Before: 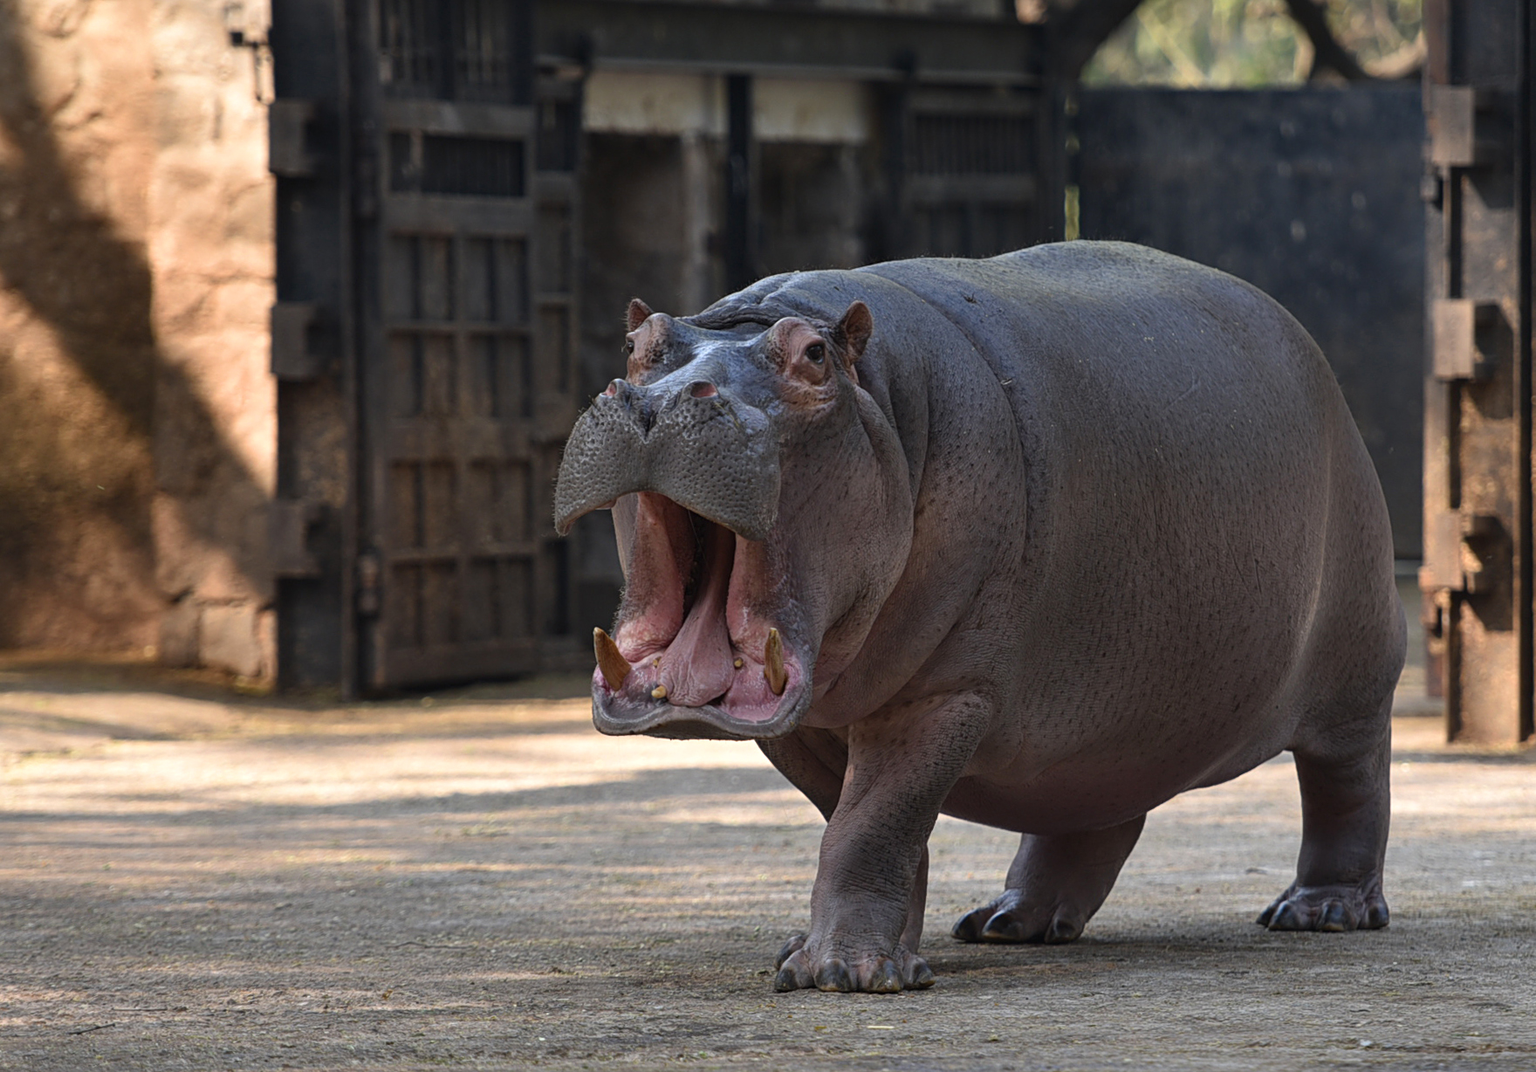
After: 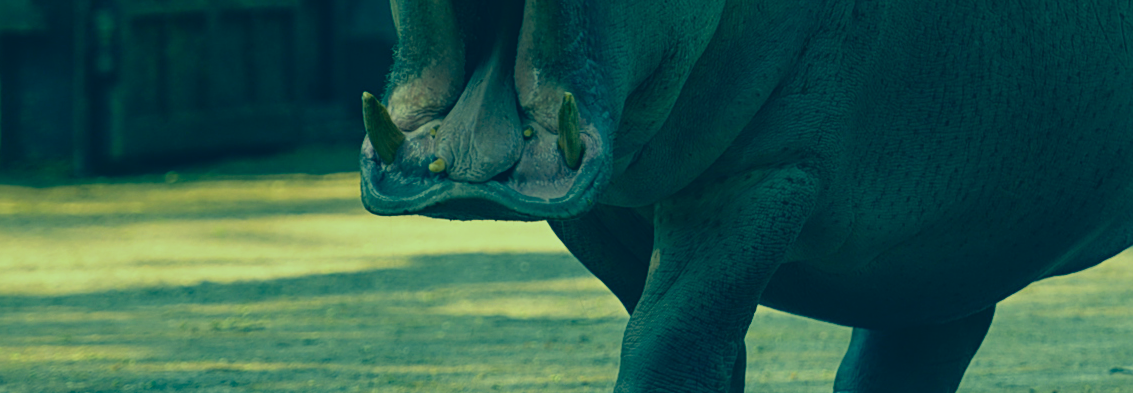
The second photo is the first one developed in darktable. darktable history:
exposure: exposure -0.582 EV, compensate highlight preservation false
crop: left 18.091%, top 51.13%, right 17.525%, bottom 16.85%
color correction: highlights a* -15.58, highlights b* 40, shadows a* -40, shadows b* -26.18
